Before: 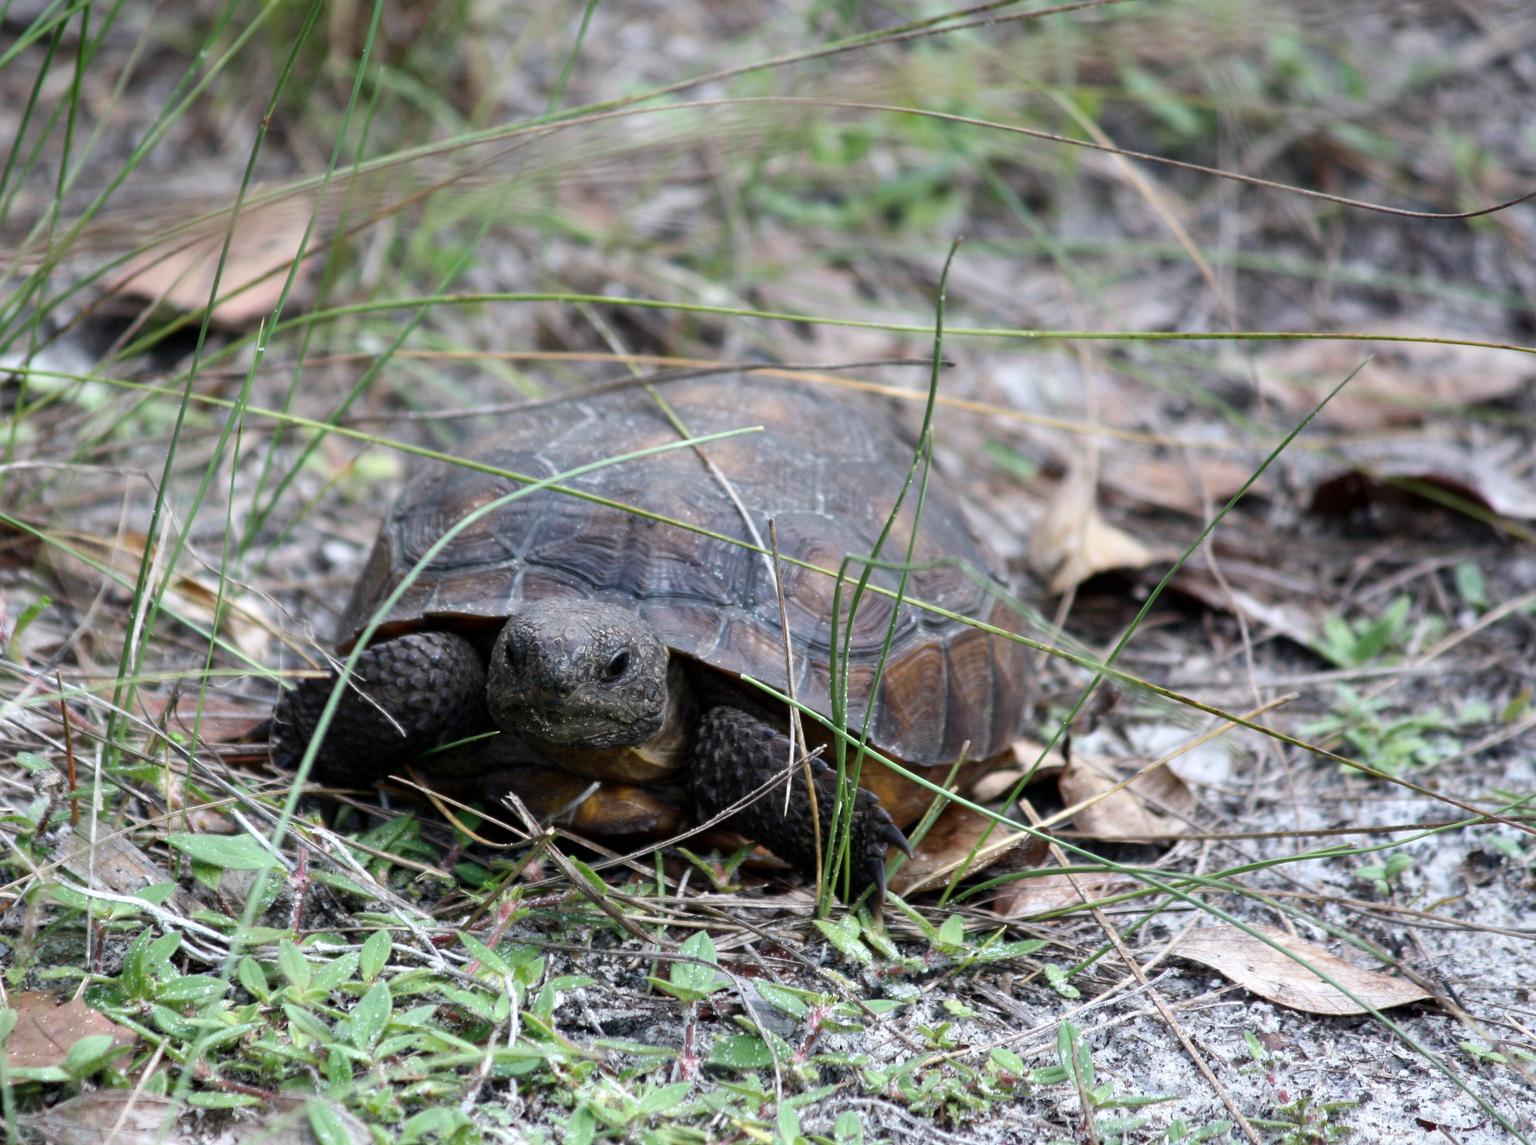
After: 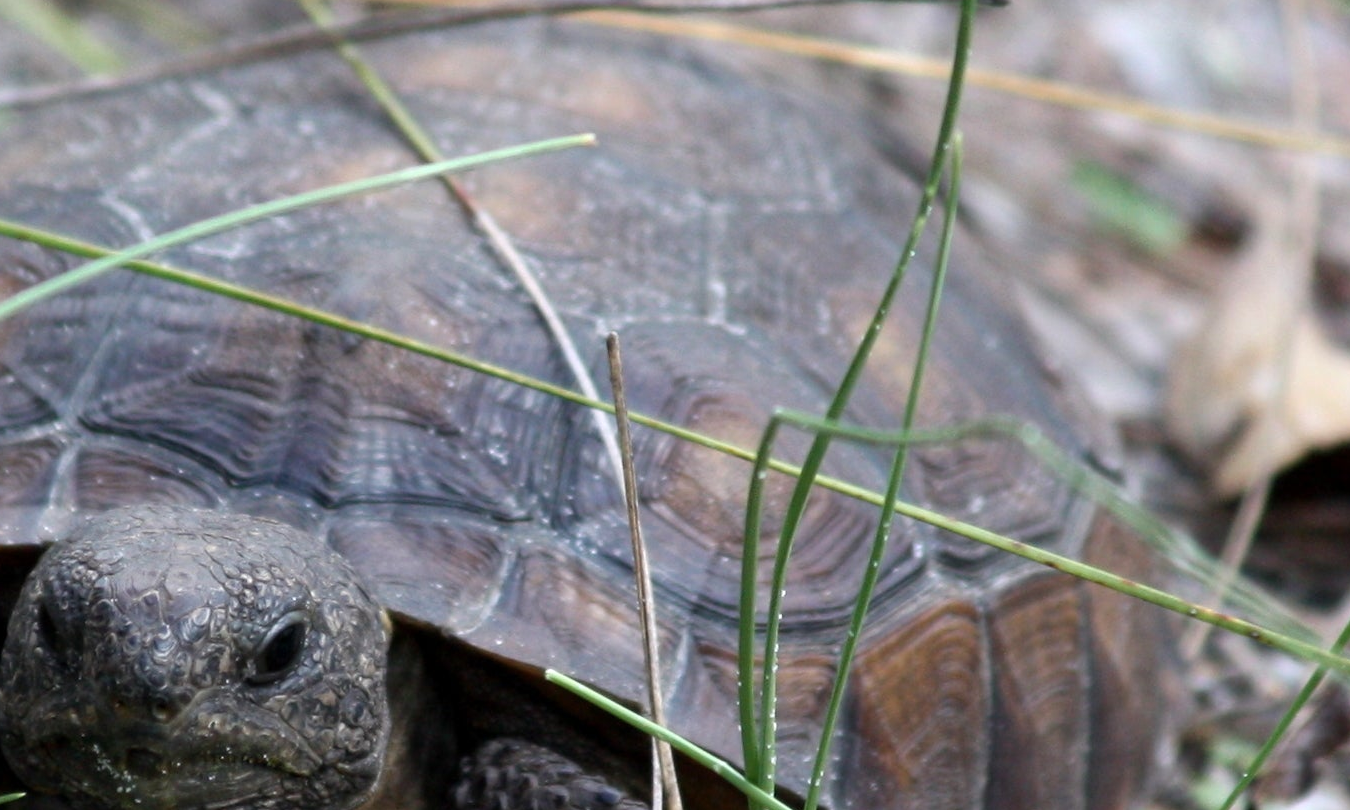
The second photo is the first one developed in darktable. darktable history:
crop: left 31.768%, top 31.798%, right 27.491%, bottom 35.424%
